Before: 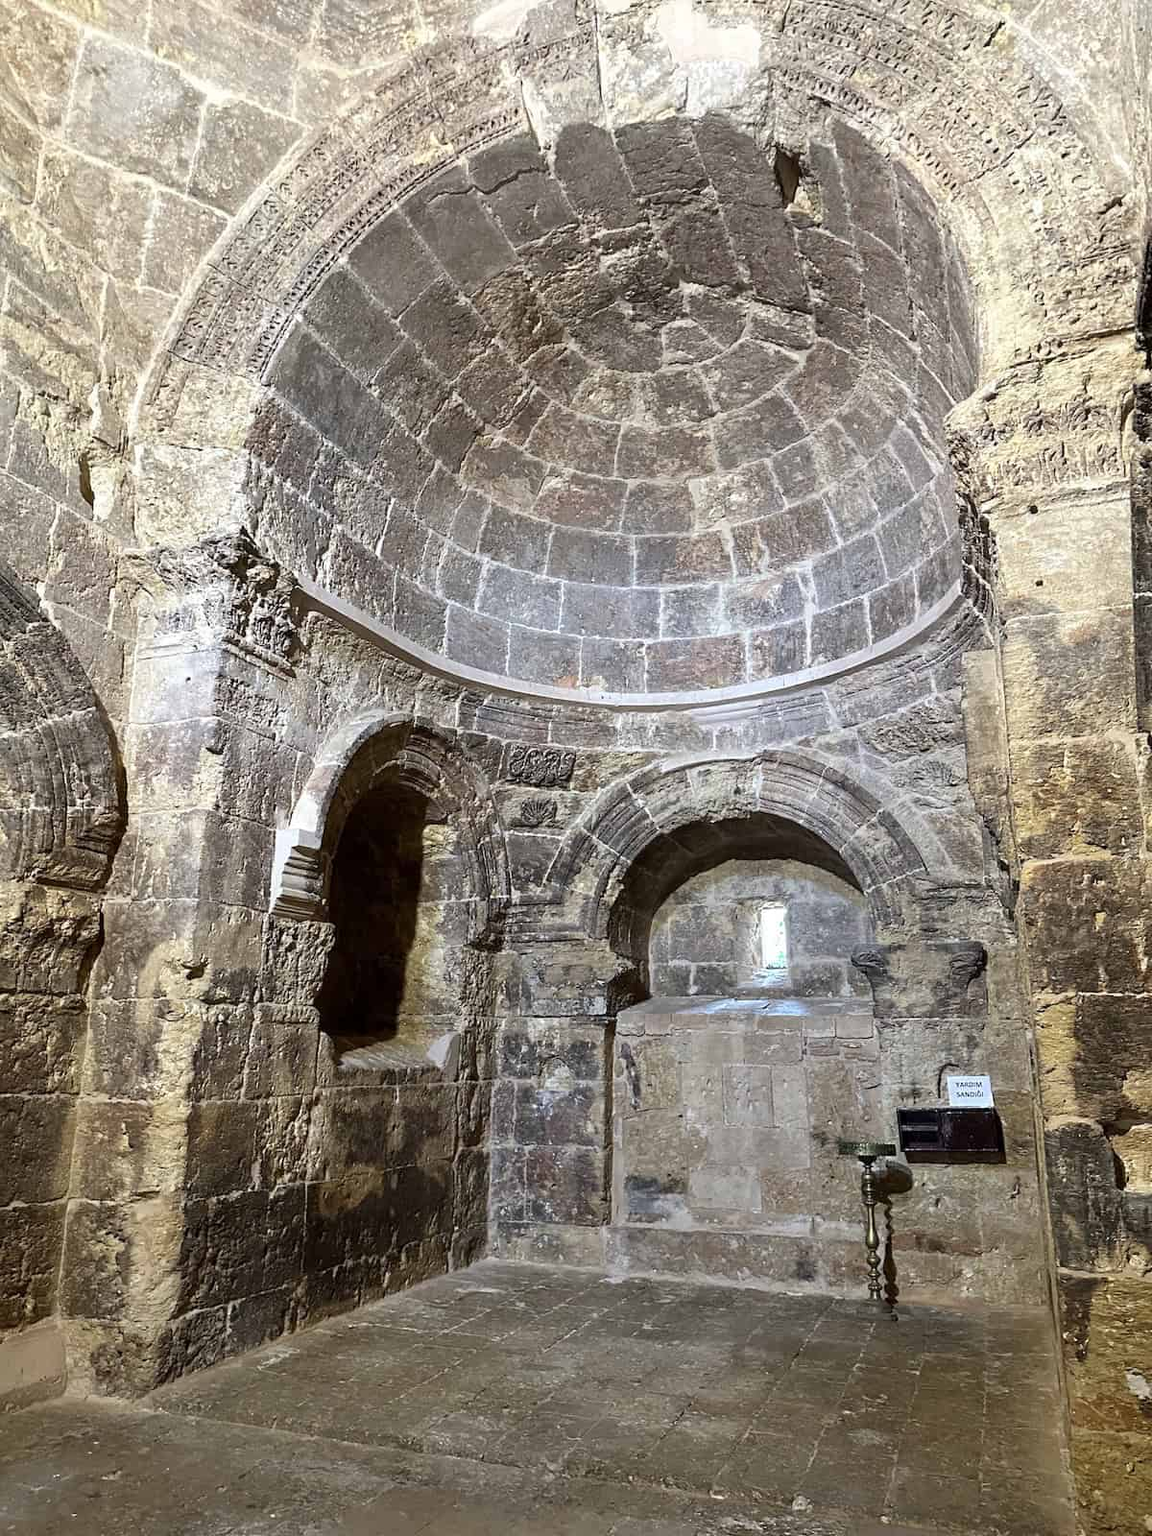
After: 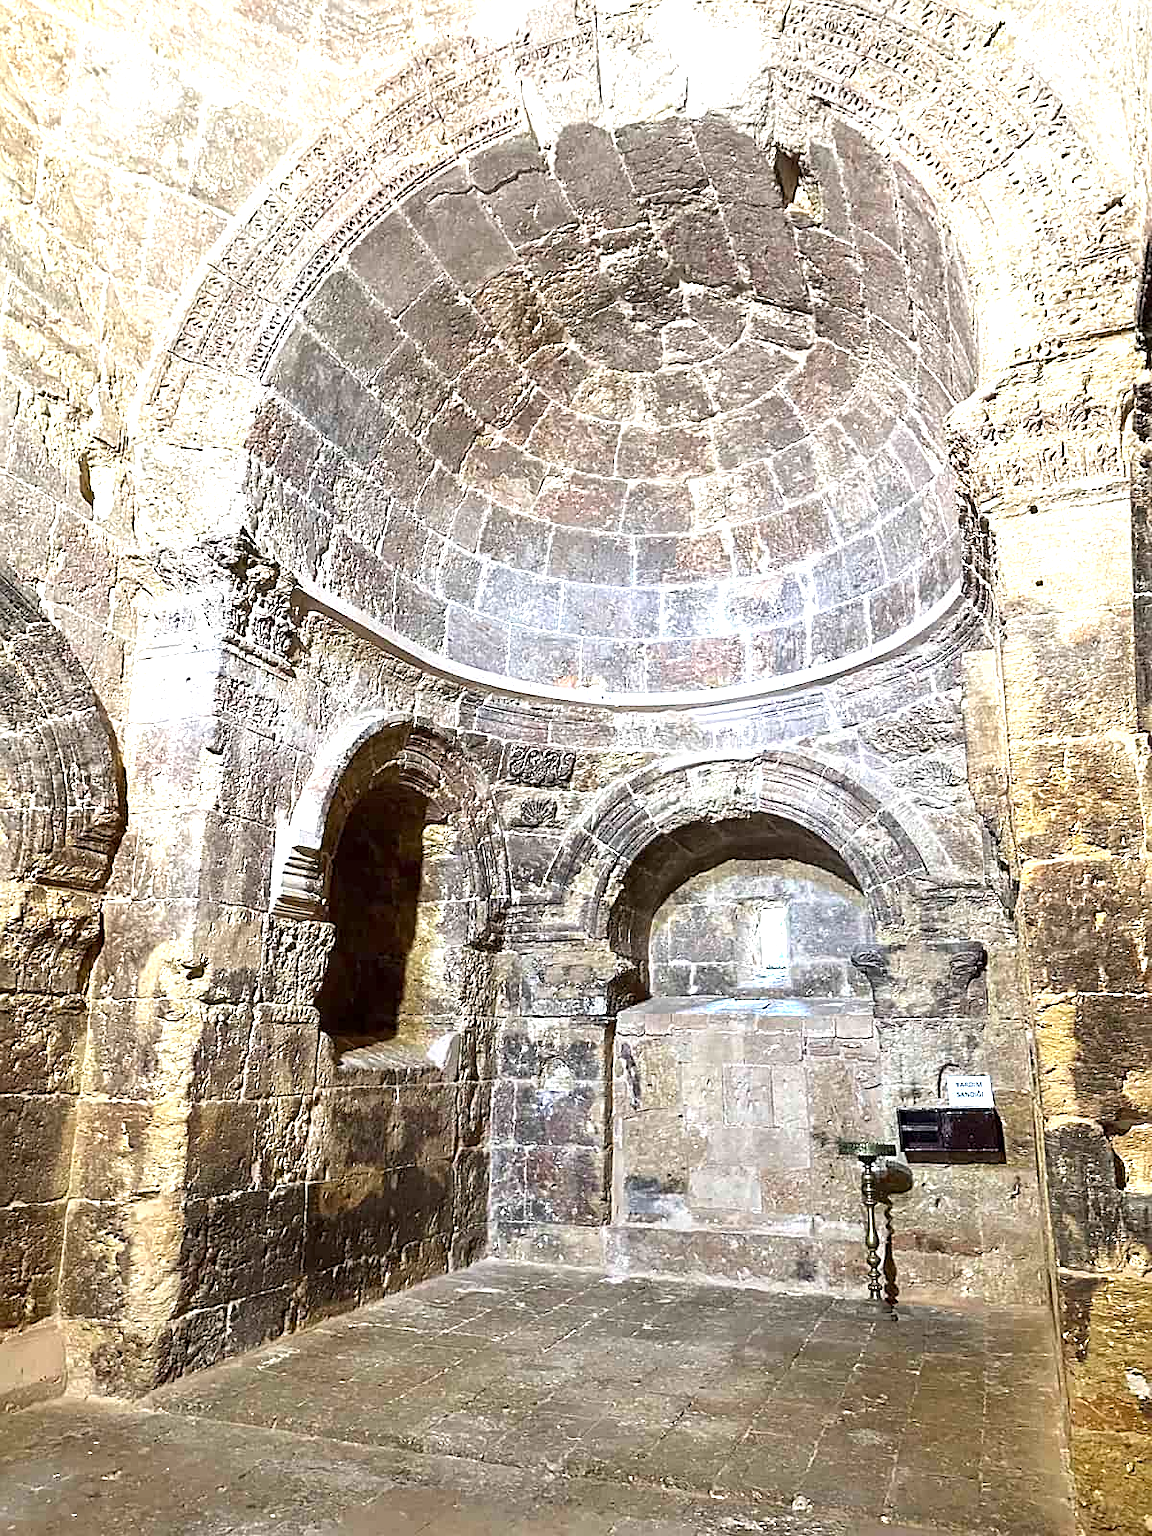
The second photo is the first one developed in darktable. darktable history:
exposure: exposure 1 EV, compensate highlight preservation false
tone equalizer: on, module defaults
sharpen: on, module defaults
